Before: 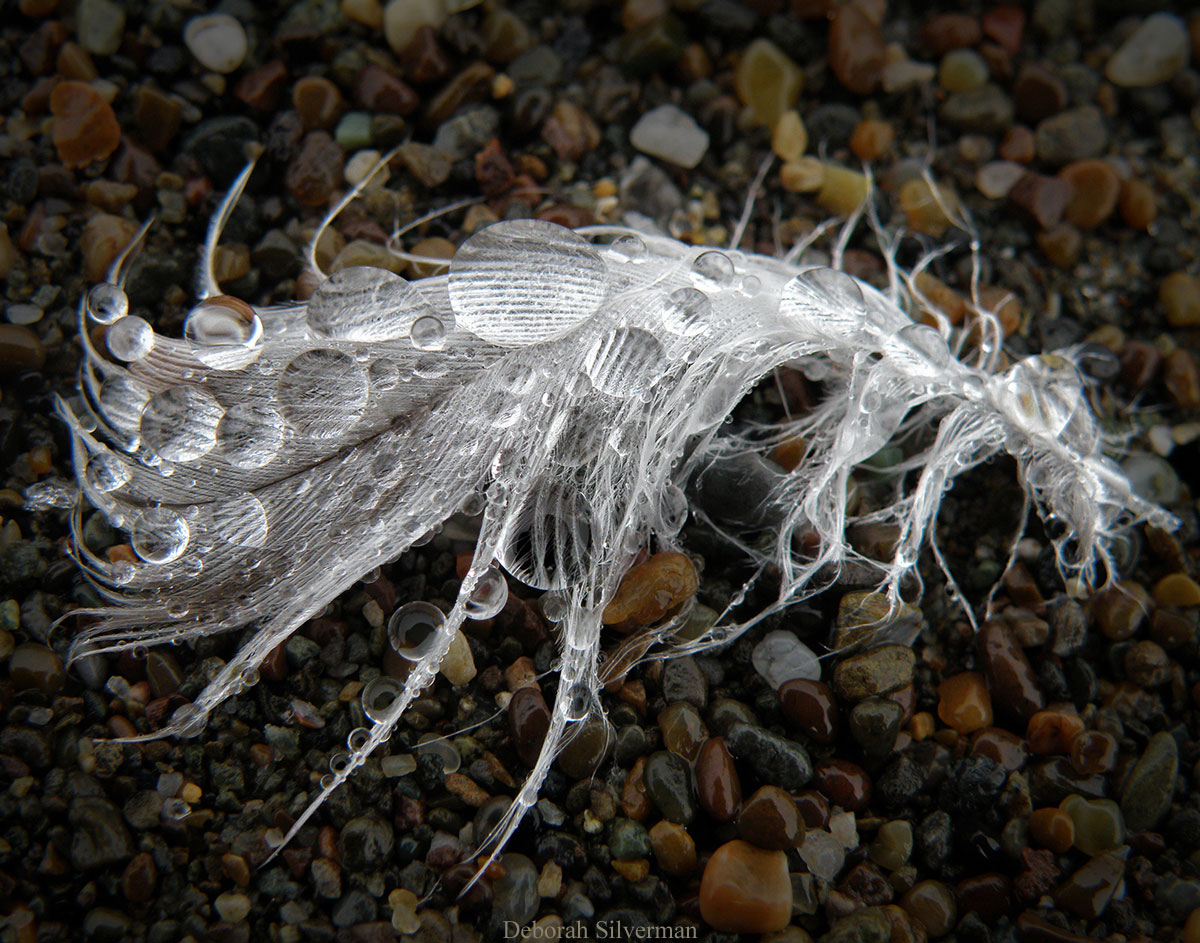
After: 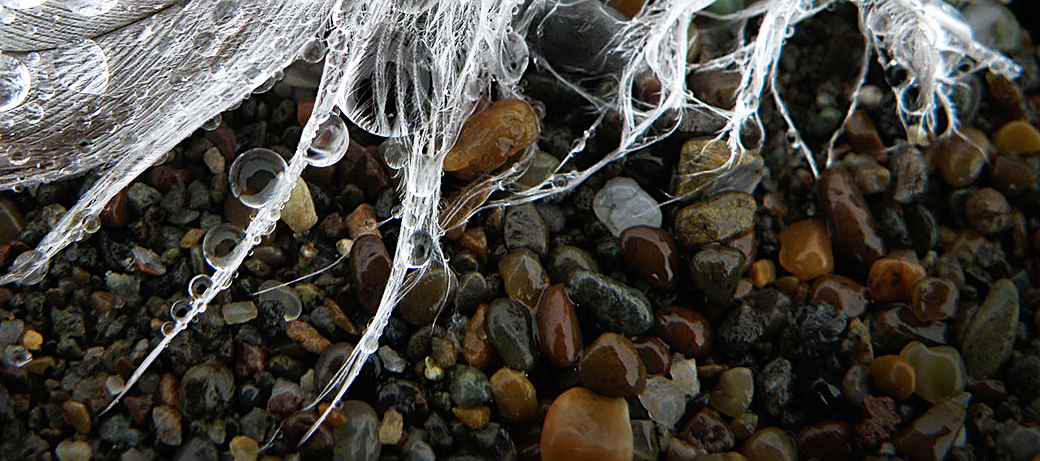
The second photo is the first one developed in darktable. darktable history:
sharpen: on, module defaults
tone curve: curves: ch0 [(0, 0) (0.003, 0.01) (0.011, 0.017) (0.025, 0.035) (0.044, 0.068) (0.069, 0.109) (0.1, 0.144) (0.136, 0.185) (0.177, 0.231) (0.224, 0.279) (0.277, 0.346) (0.335, 0.42) (0.399, 0.5) (0.468, 0.603) (0.543, 0.712) (0.623, 0.808) (0.709, 0.883) (0.801, 0.957) (0.898, 0.993) (1, 1)], preserve colors none
crop and rotate: left 13.306%, top 48.129%, bottom 2.928%
white balance: red 0.982, blue 1.018
